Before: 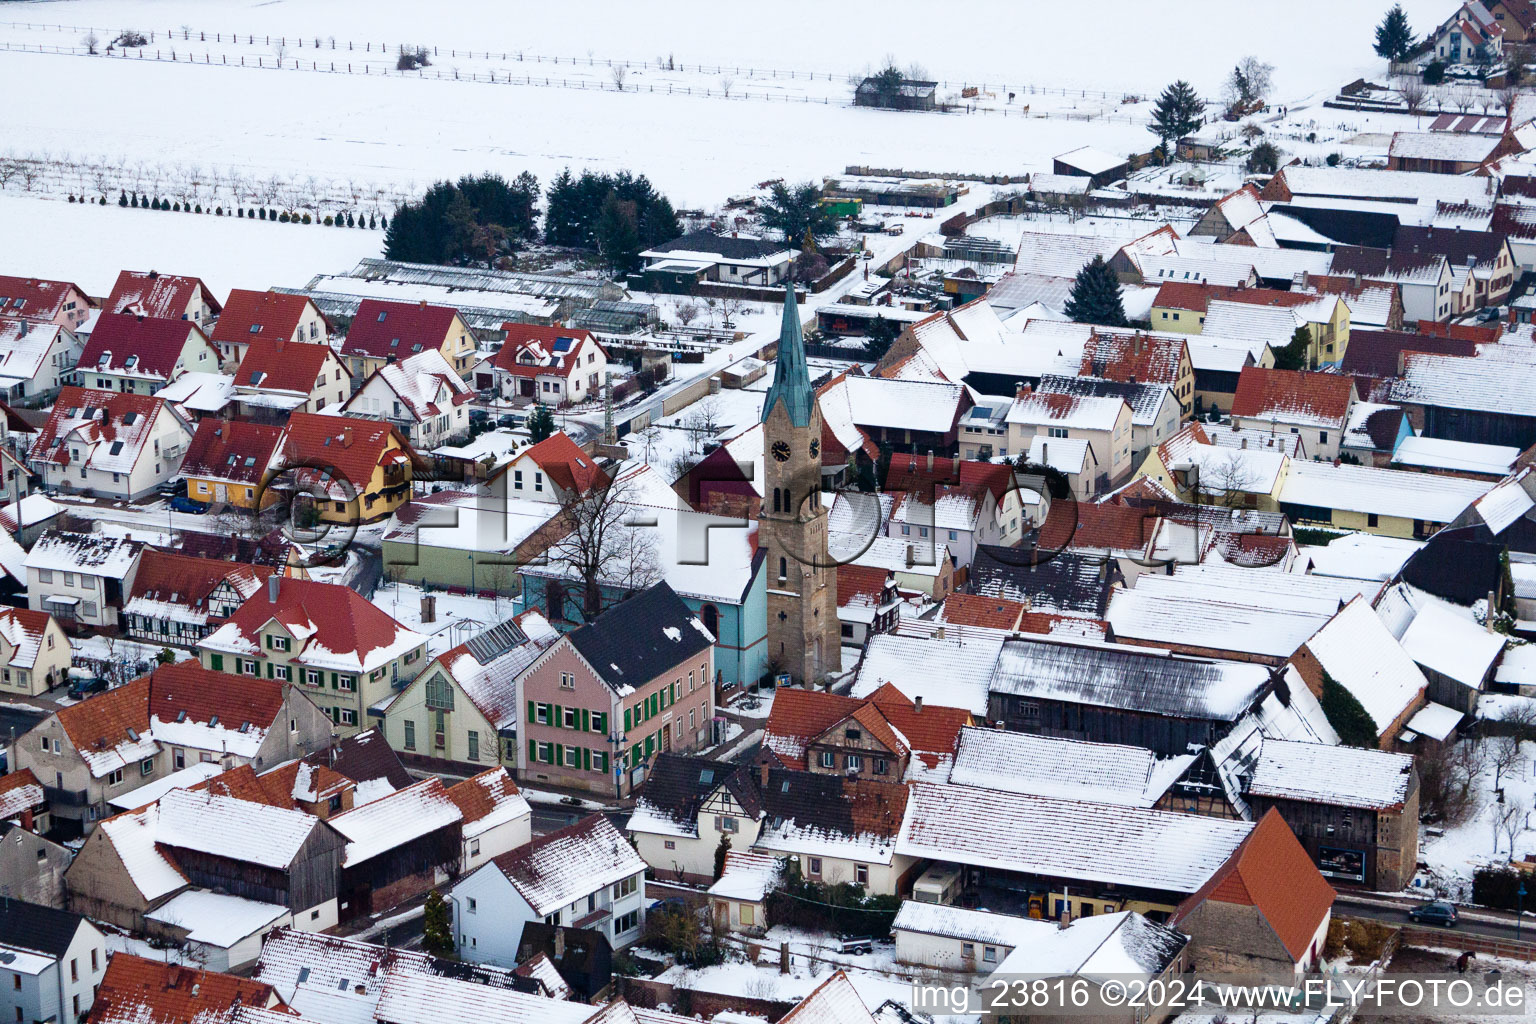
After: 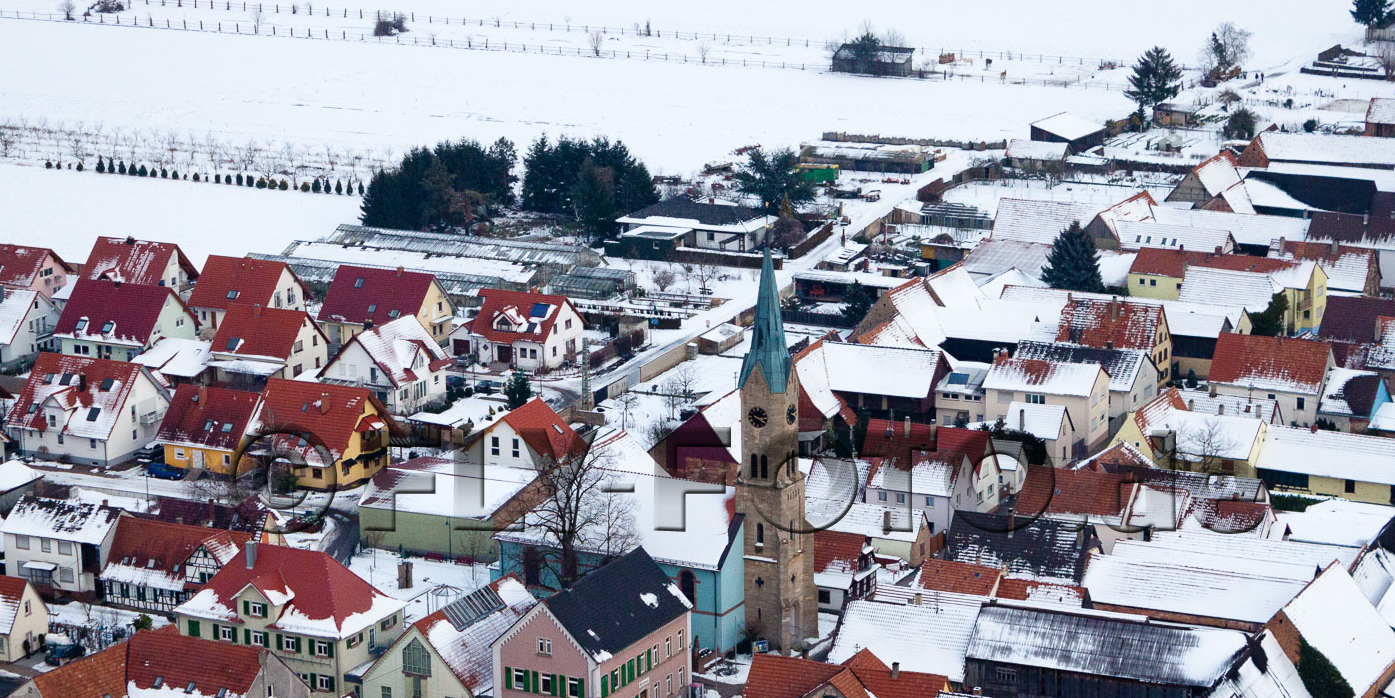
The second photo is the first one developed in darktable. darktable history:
crop: left 1.539%, top 3.367%, right 7.608%, bottom 28.457%
